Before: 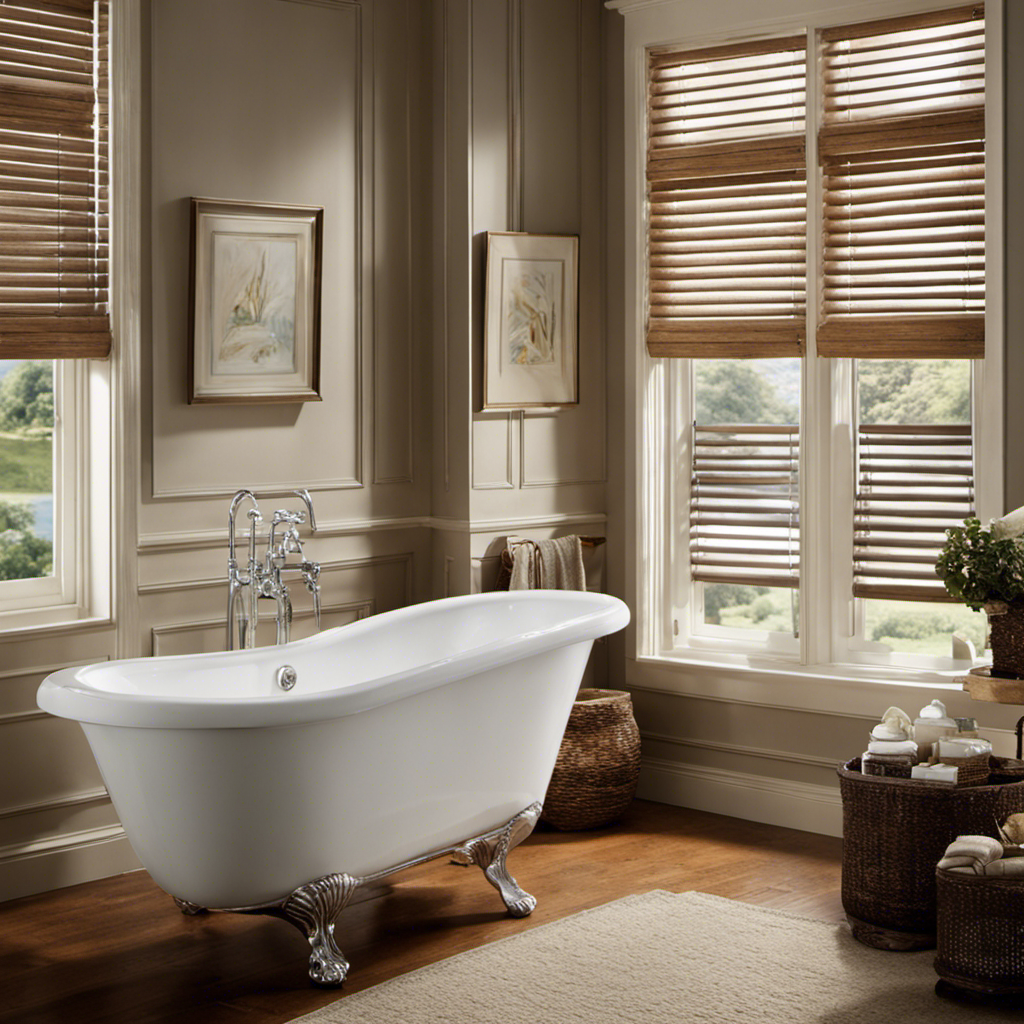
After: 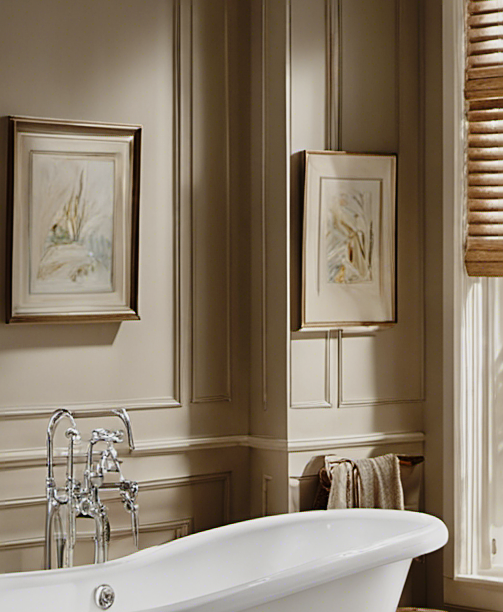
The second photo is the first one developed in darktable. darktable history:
tone curve: curves: ch0 [(0, 0.009) (0.105, 0.069) (0.195, 0.154) (0.289, 0.278) (0.384, 0.391) (0.513, 0.53) (0.66, 0.667) (0.895, 0.863) (1, 0.919)]; ch1 [(0, 0) (0.161, 0.092) (0.35, 0.33) (0.403, 0.395) (0.456, 0.469) (0.502, 0.499) (0.519, 0.514) (0.576, 0.587) (0.642, 0.645) (0.701, 0.742) (1, 0.942)]; ch2 [(0, 0) (0.371, 0.362) (0.437, 0.437) (0.501, 0.5) (0.53, 0.528) (0.569, 0.551) (0.619, 0.58) (0.883, 0.752) (1, 0.929)], preserve colors none
sharpen: on, module defaults
crop: left 17.777%, top 7.914%, right 33.029%, bottom 32.307%
shadows and highlights: shadows 32.2, highlights -32.34, highlights color adjustment 40.14%, soften with gaussian
